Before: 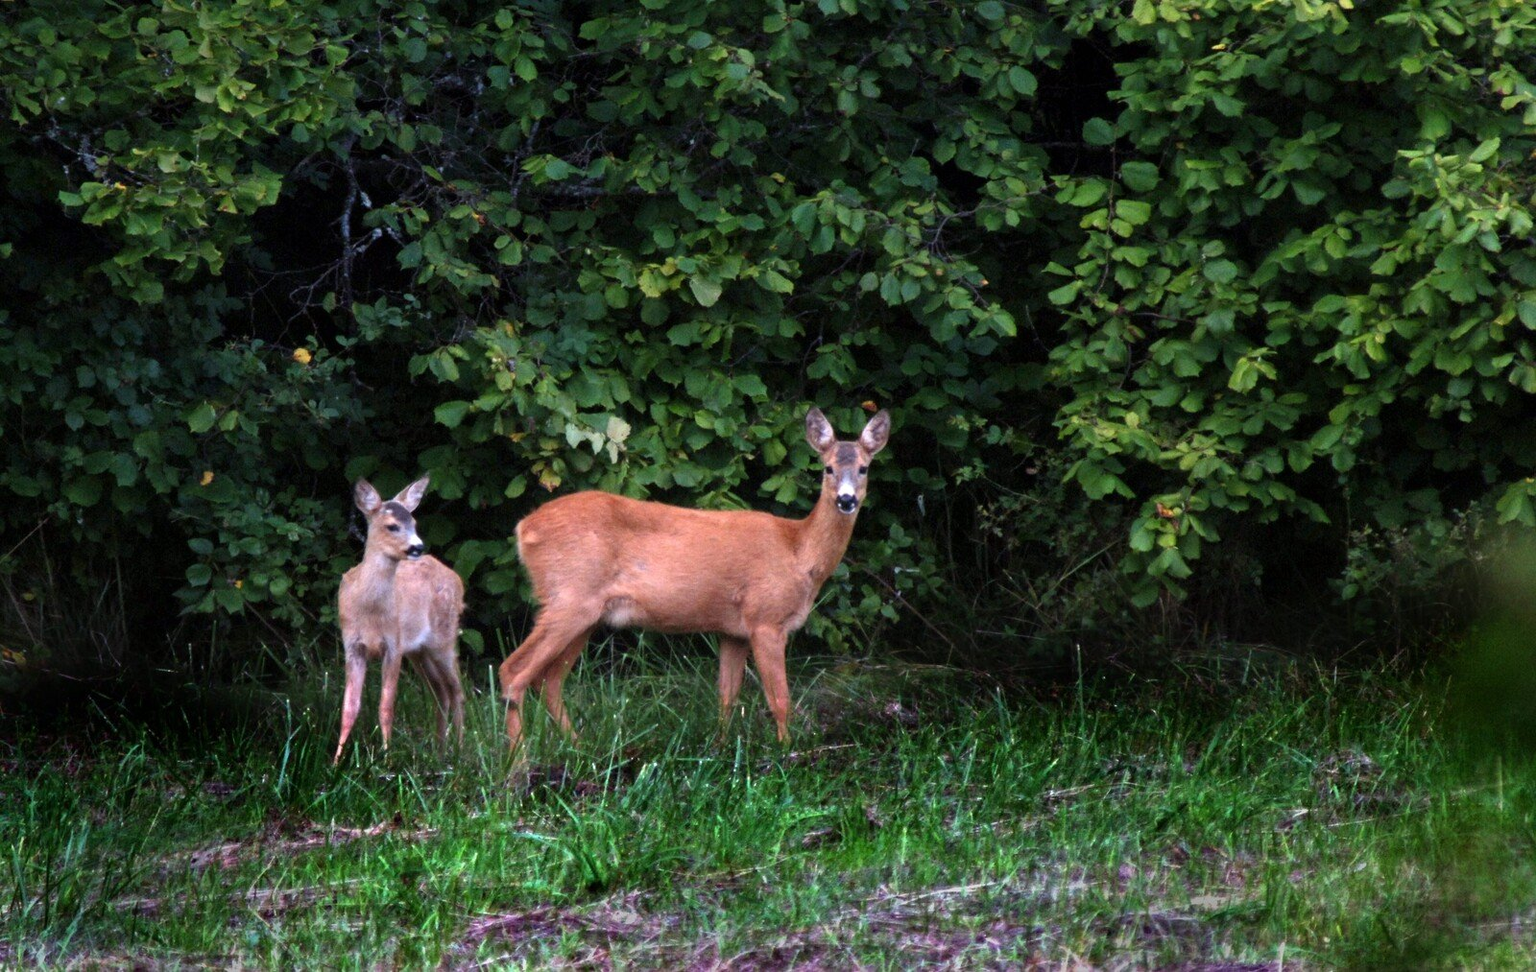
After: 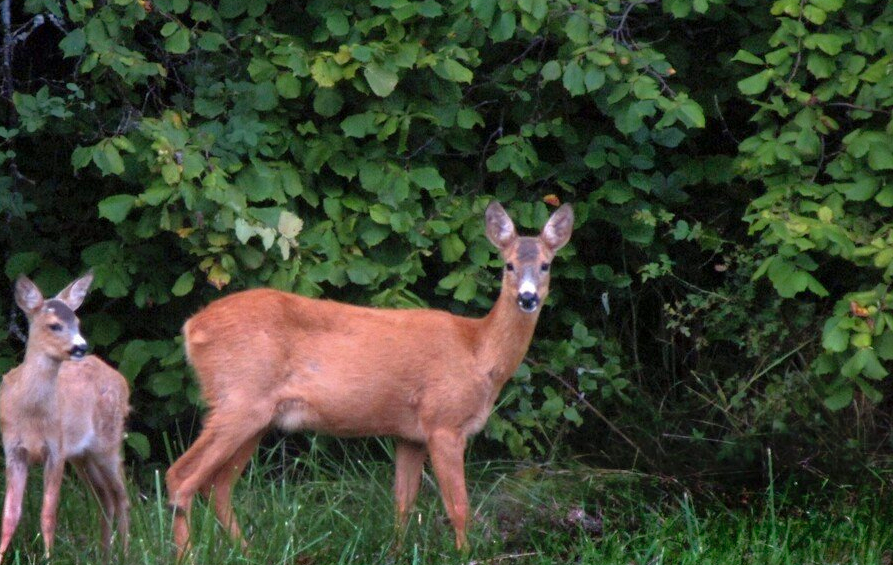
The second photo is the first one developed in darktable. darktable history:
crop and rotate: left 22.13%, top 22.054%, right 22.026%, bottom 22.102%
shadows and highlights: on, module defaults
